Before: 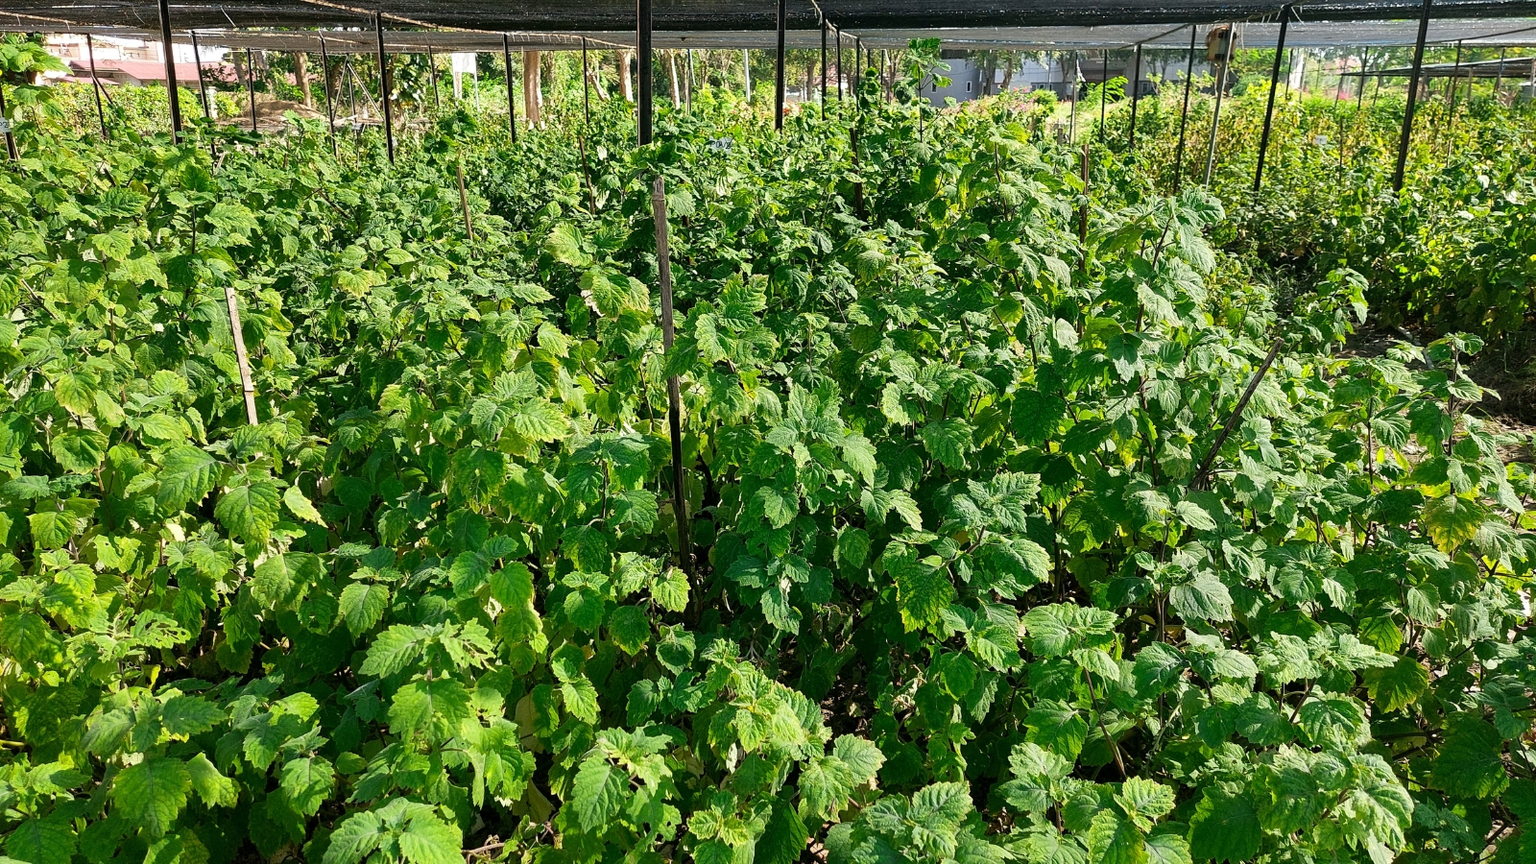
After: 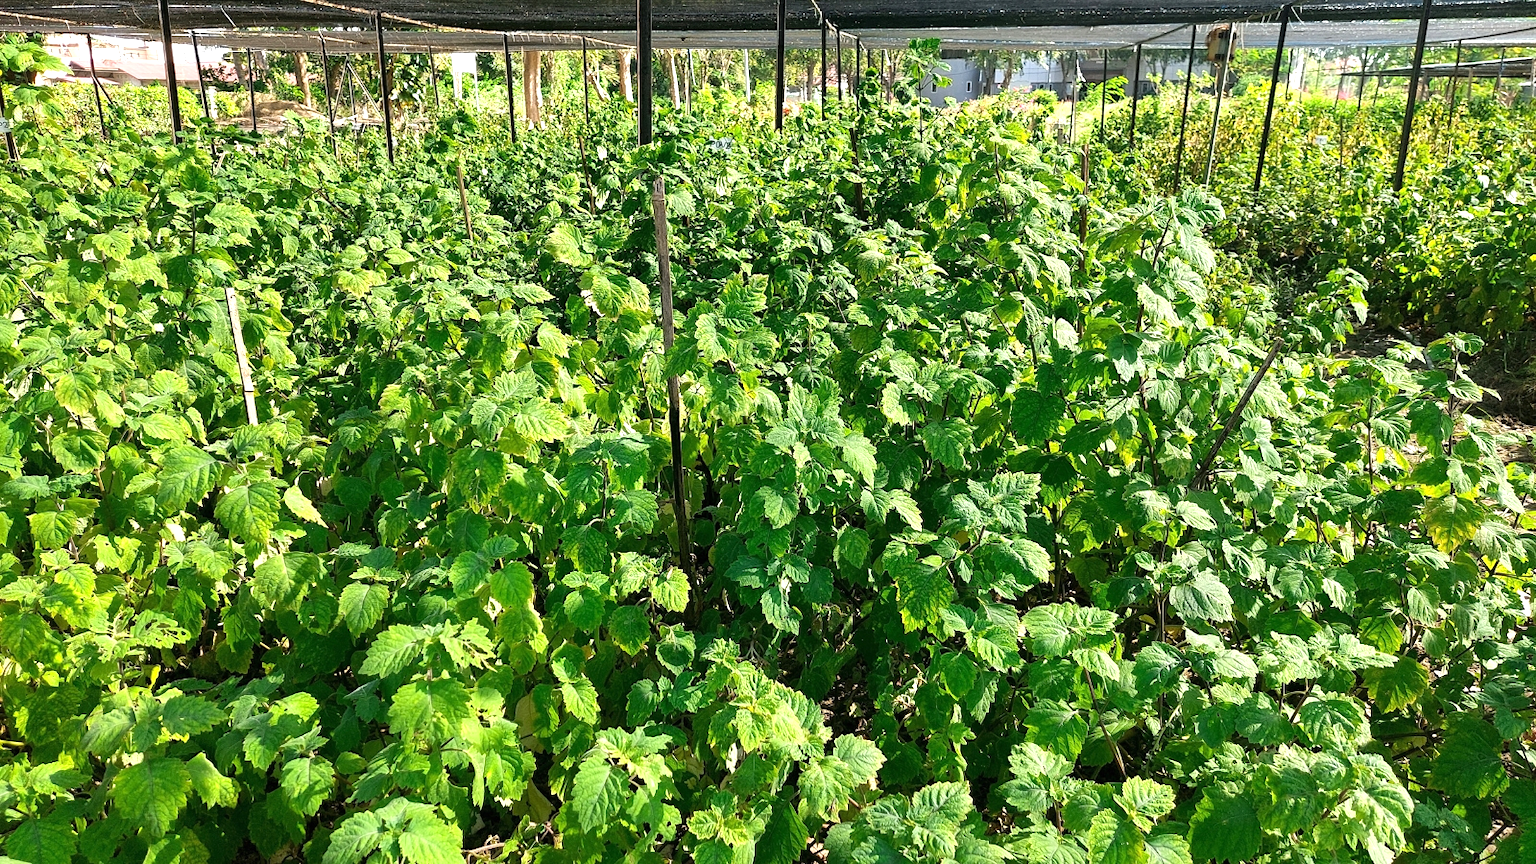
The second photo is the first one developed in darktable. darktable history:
exposure: black level correction 0, exposure 0.588 EV, compensate highlight preservation false
